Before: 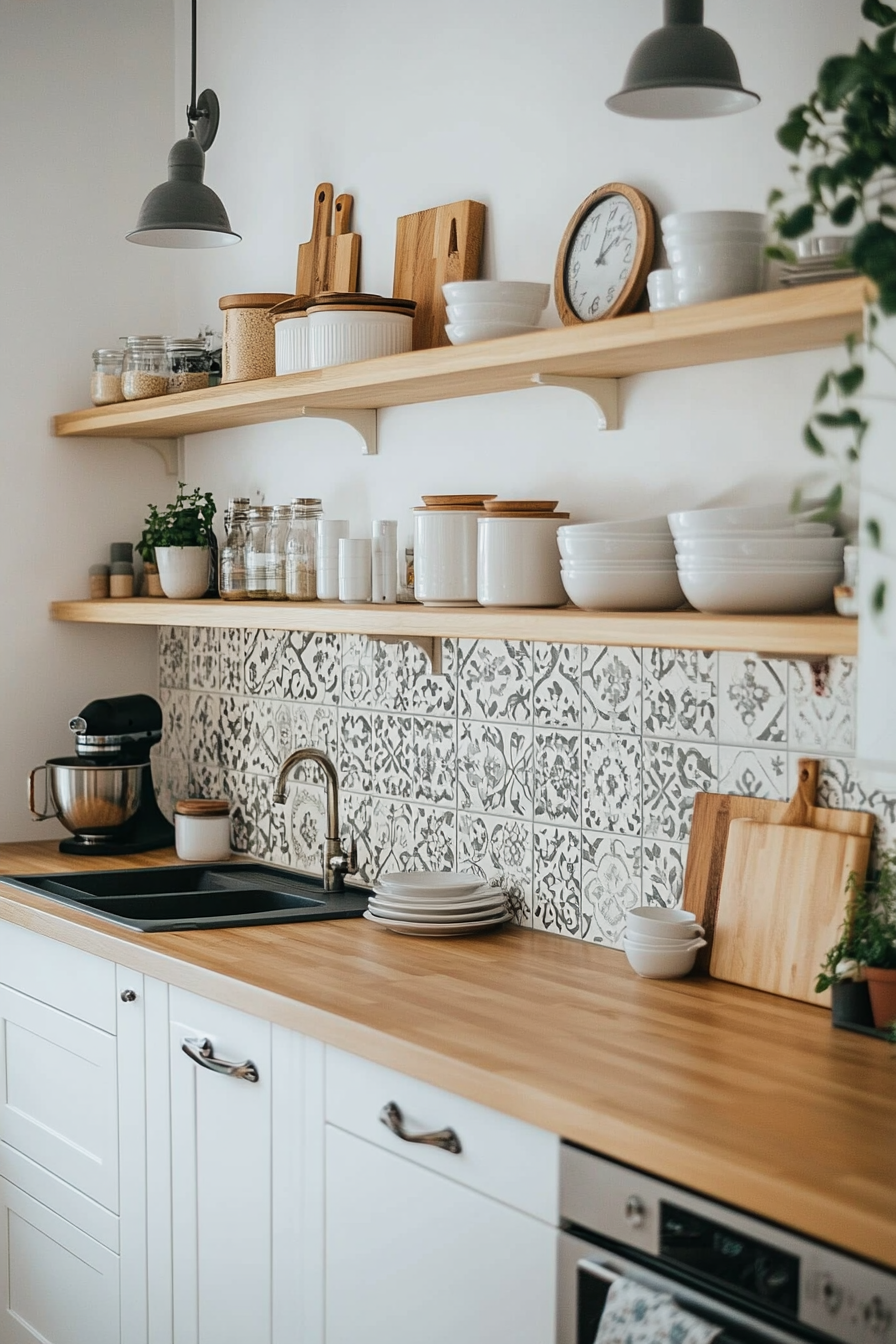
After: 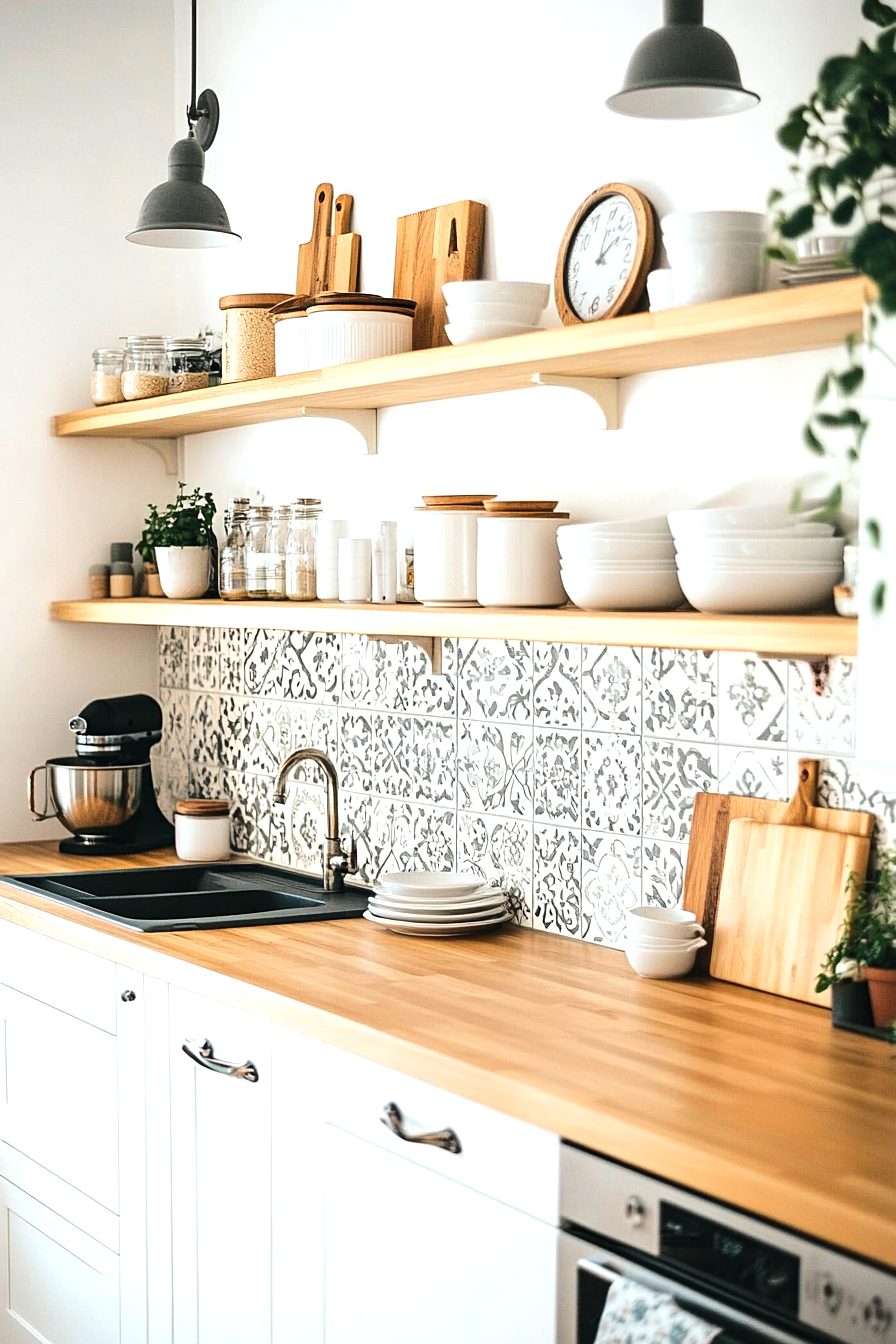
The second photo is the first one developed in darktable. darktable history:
sharpen: amount 0.212
base curve: curves: ch0 [(0, 0) (0.073, 0.04) (0.157, 0.139) (0.492, 0.492) (0.758, 0.758) (1, 1)]
exposure: black level correction 0, exposure 0.937 EV, compensate highlight preservation false
contrast brightness saturation: contrast 0.028, brightness 0.056, saturation 0.13
